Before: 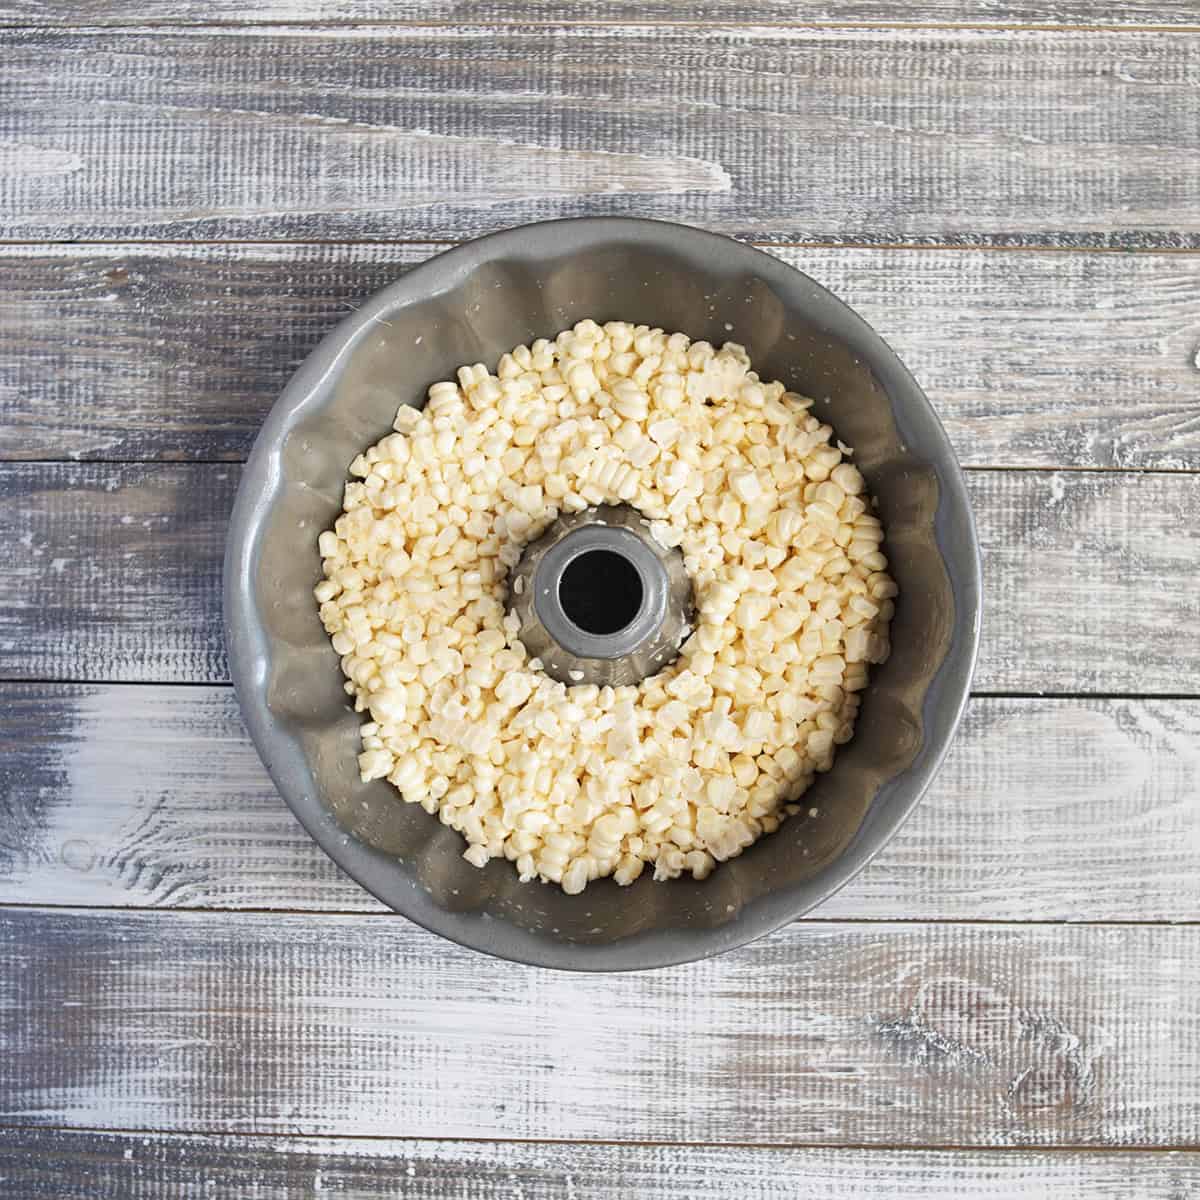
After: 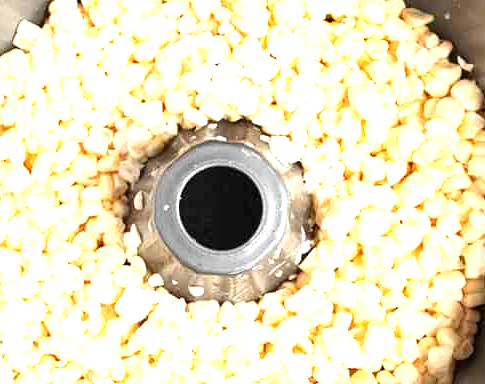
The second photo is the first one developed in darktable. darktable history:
crop: left 31.712%, top 32.016%, right 27.822%, bottom 35.96%
exposure: black level correction 0, exposure 1.122 EV, compensate highlight preservation false
